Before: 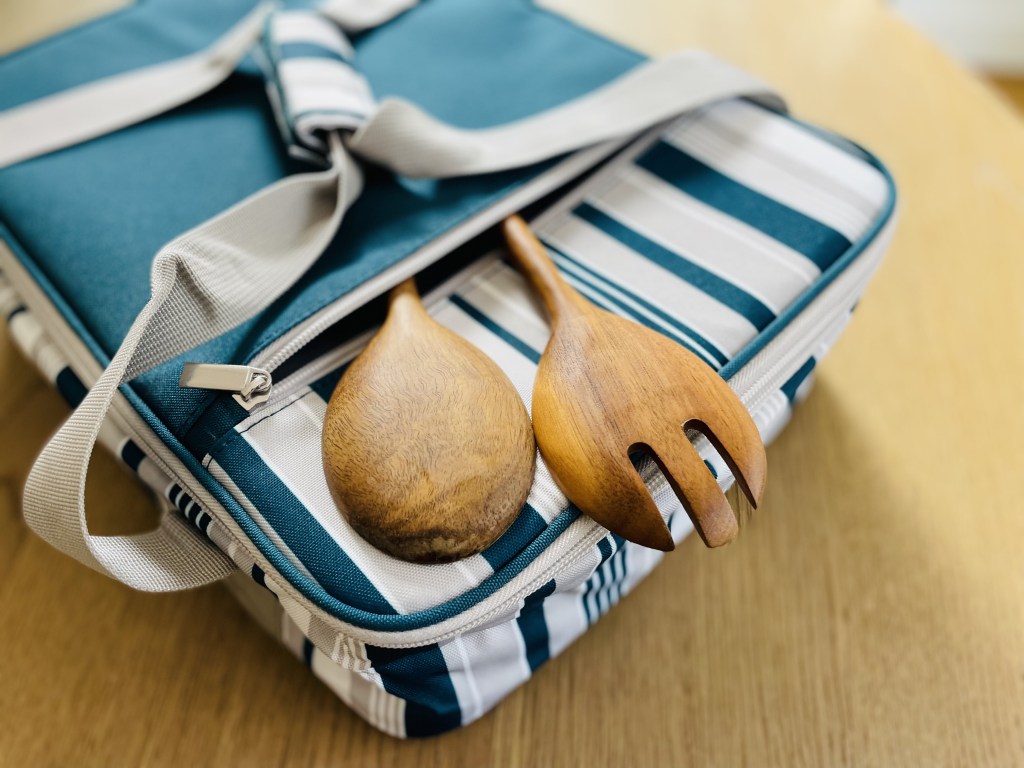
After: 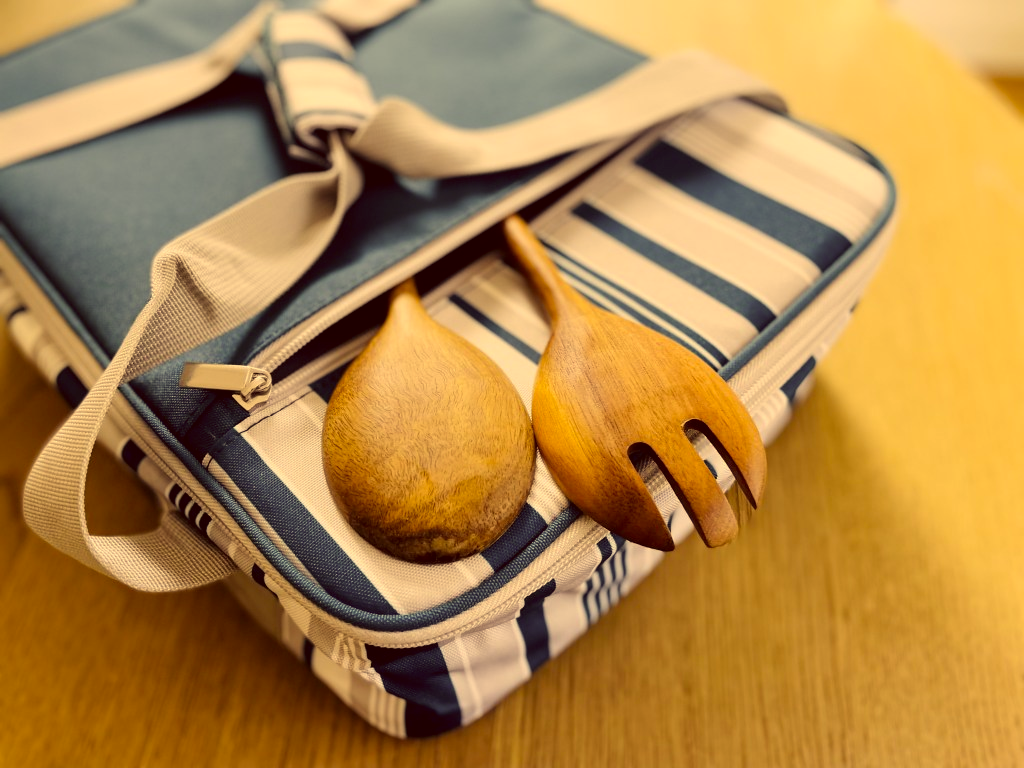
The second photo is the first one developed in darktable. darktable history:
color correction: highlights a* 10.05, highlights b* 39.51, shadows a* 14.15, shadows b* 3.69
